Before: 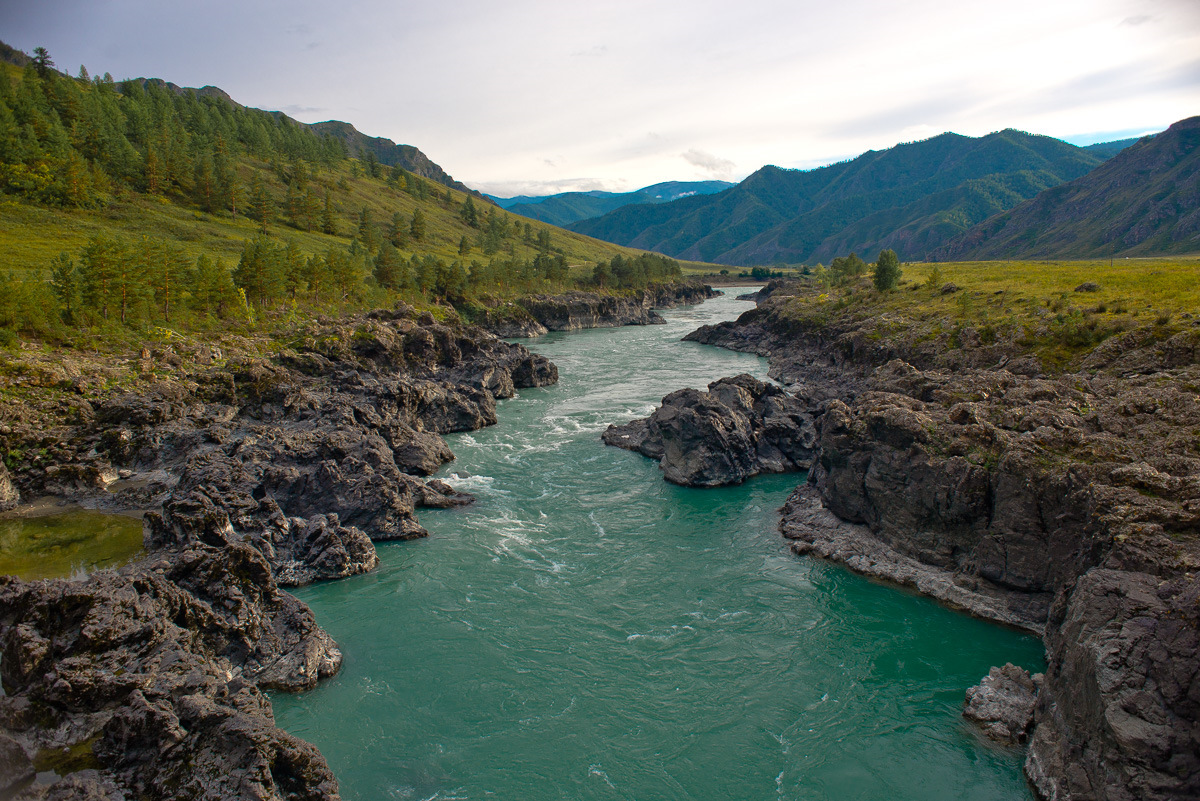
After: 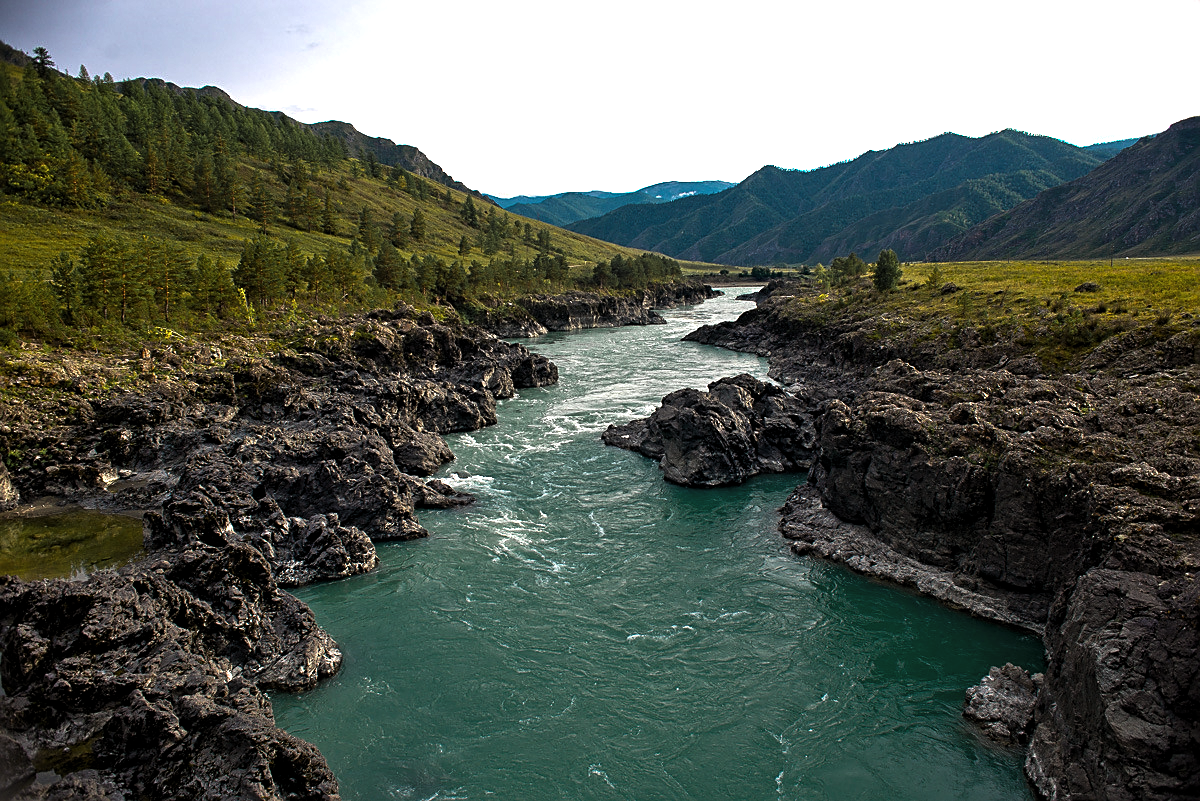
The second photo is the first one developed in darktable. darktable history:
sharpen: on, module defaults
levels: levels [0.044, 0.475, 0.791]
